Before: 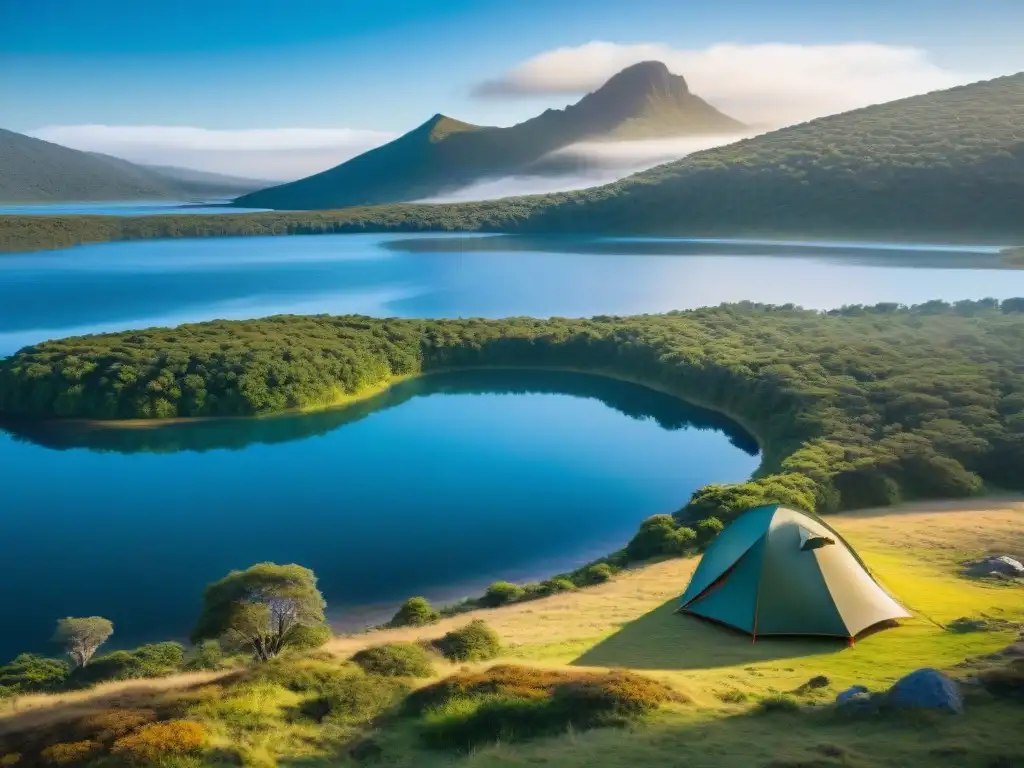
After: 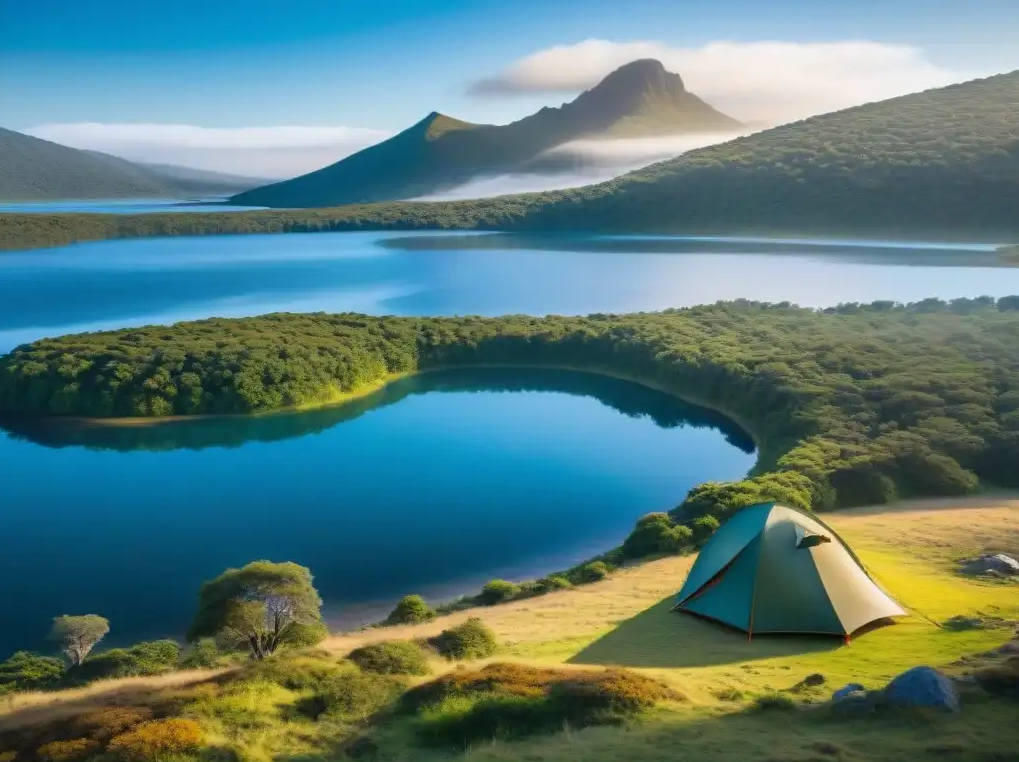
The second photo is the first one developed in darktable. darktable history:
crop and rotate: left 0.448%, top 0.362%, bottom 0.315%
